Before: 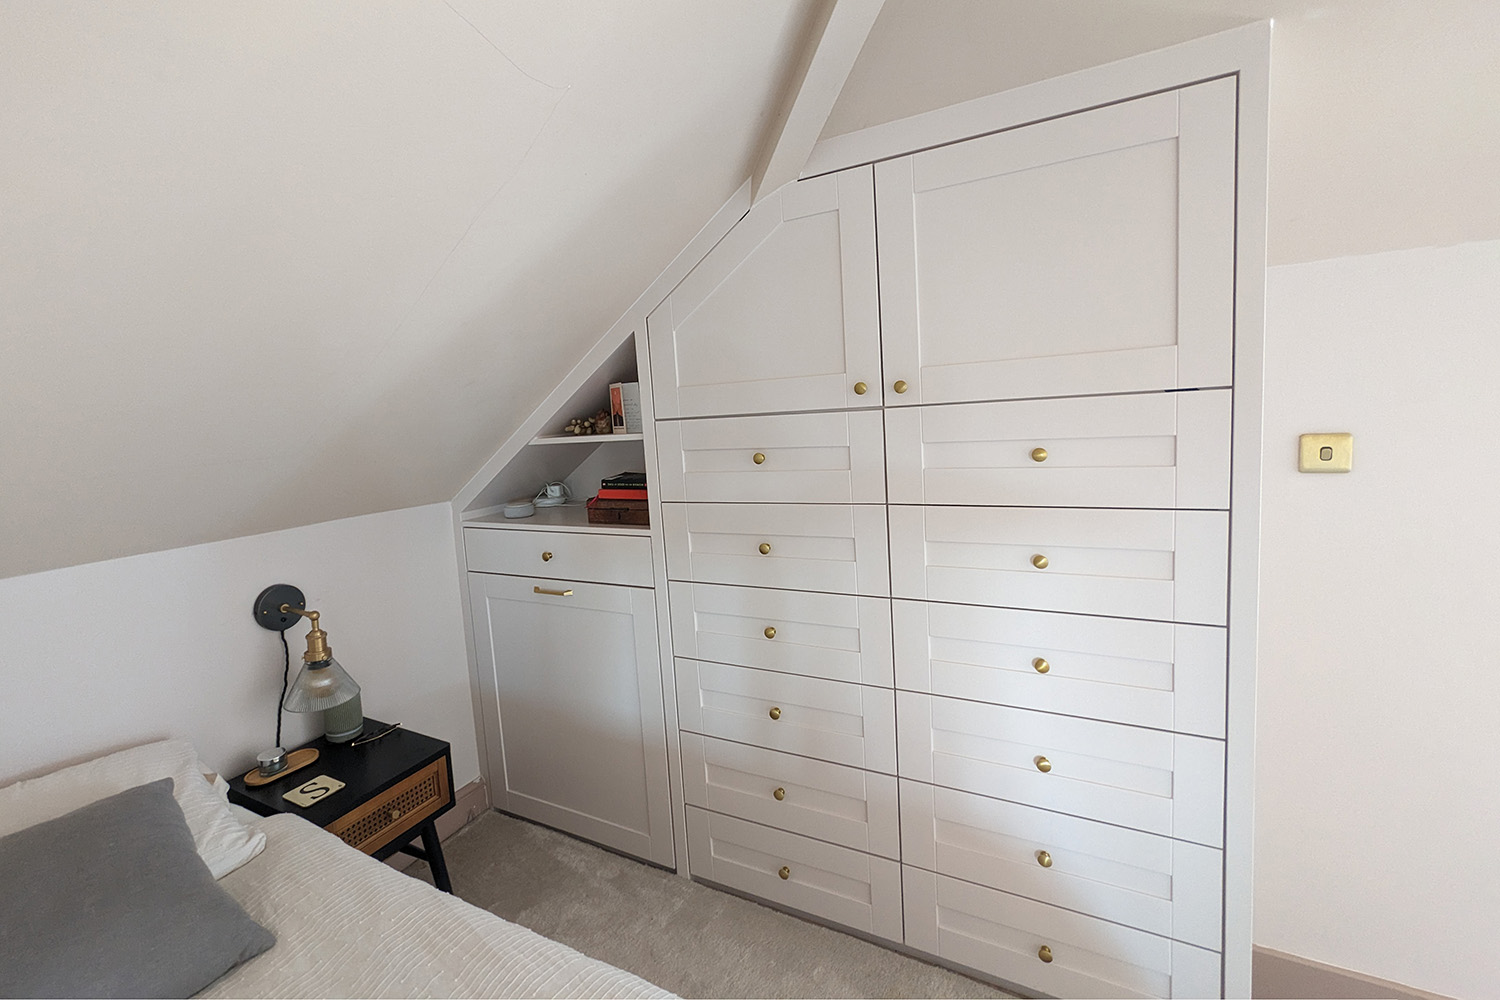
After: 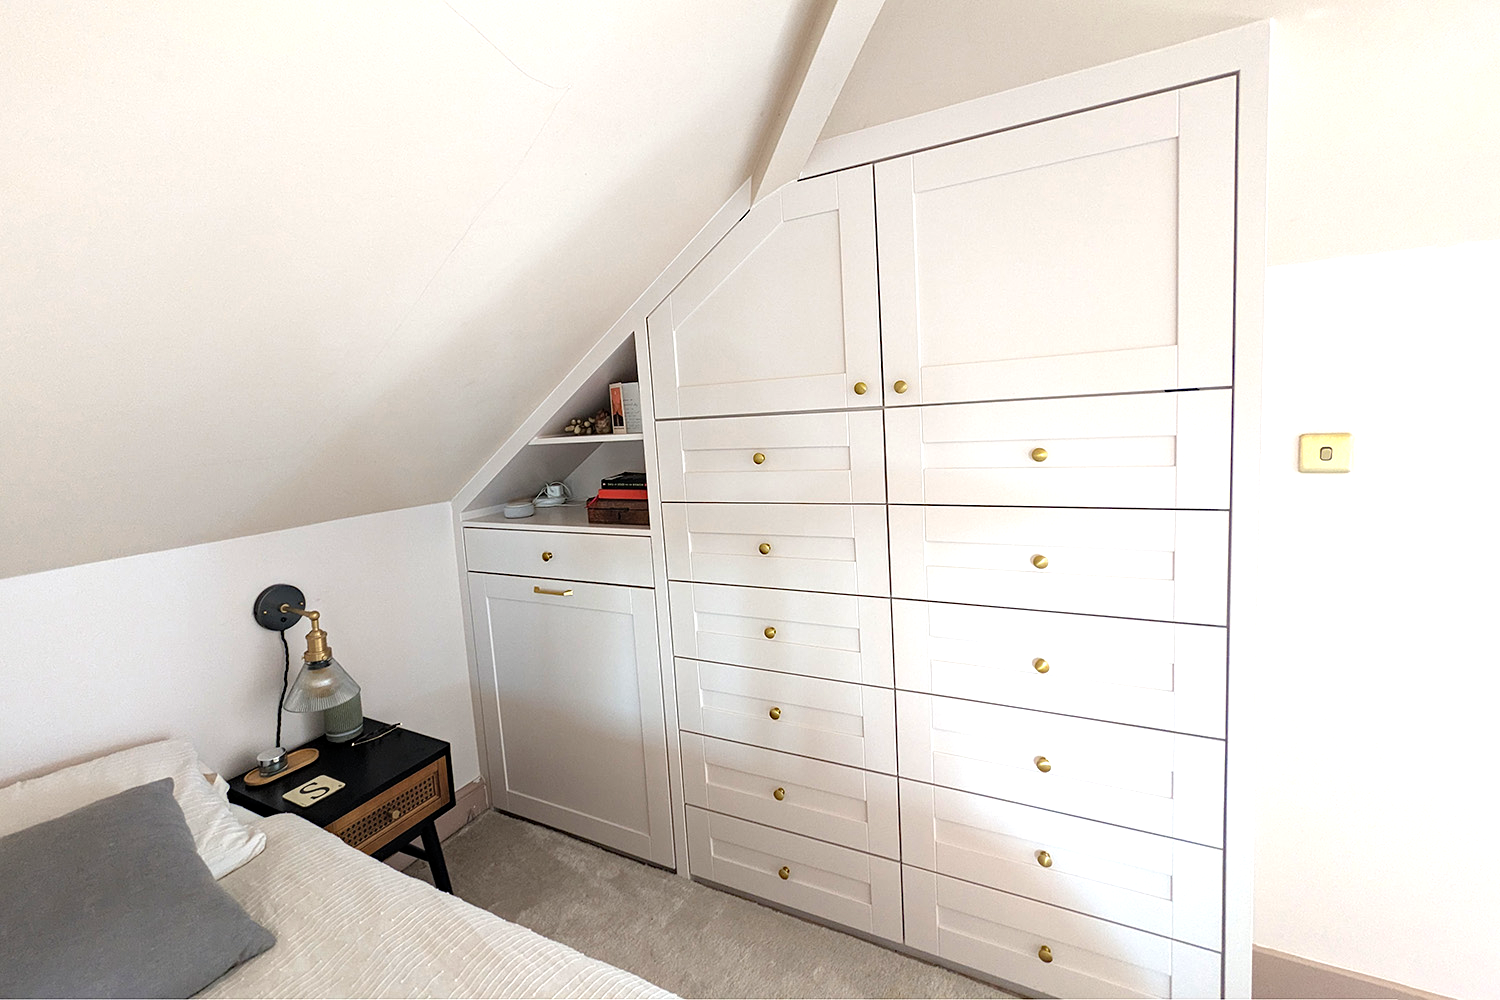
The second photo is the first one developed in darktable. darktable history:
haze removal: compatibility mode true, adaptive false
tone equalizer: -8 EV -0.741 EV, -7 EV -0.732 EV, -6 EV -0.599 EV, -5 EV -0.389 EV, -3 EV 0.375 EV, -2 EV 0.6 EV, -1 EV 0.695 EV, +0 EV 0.732 EV
